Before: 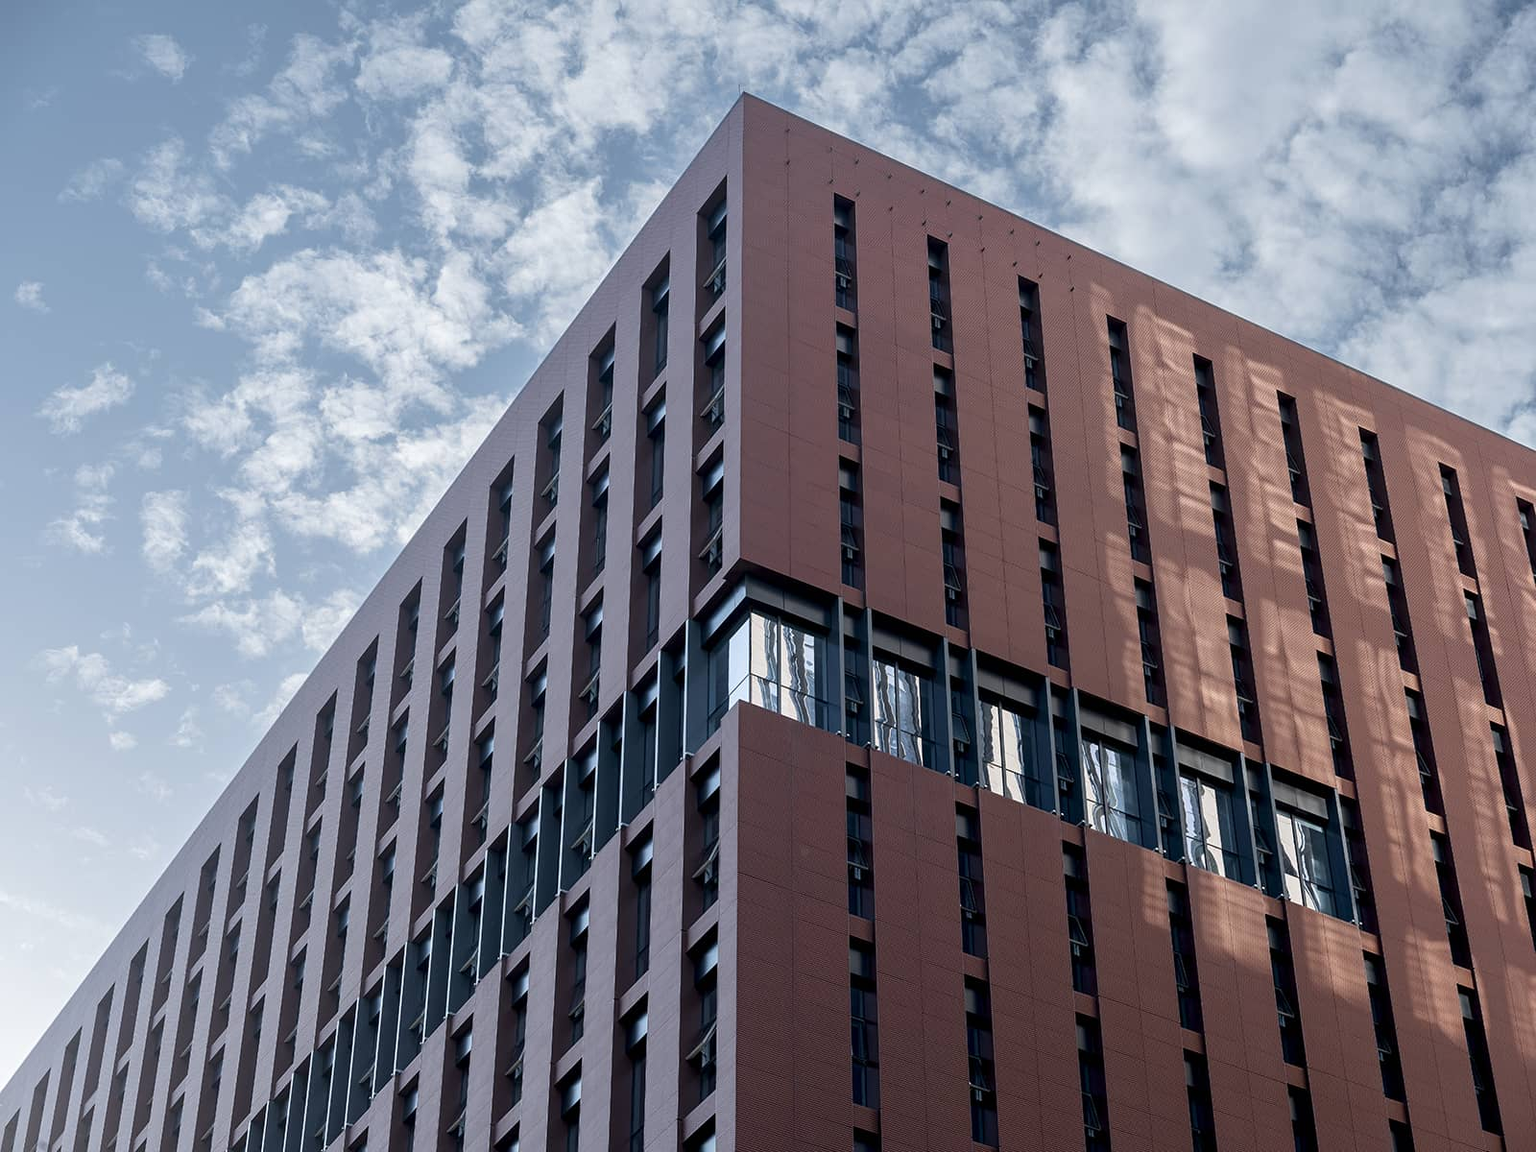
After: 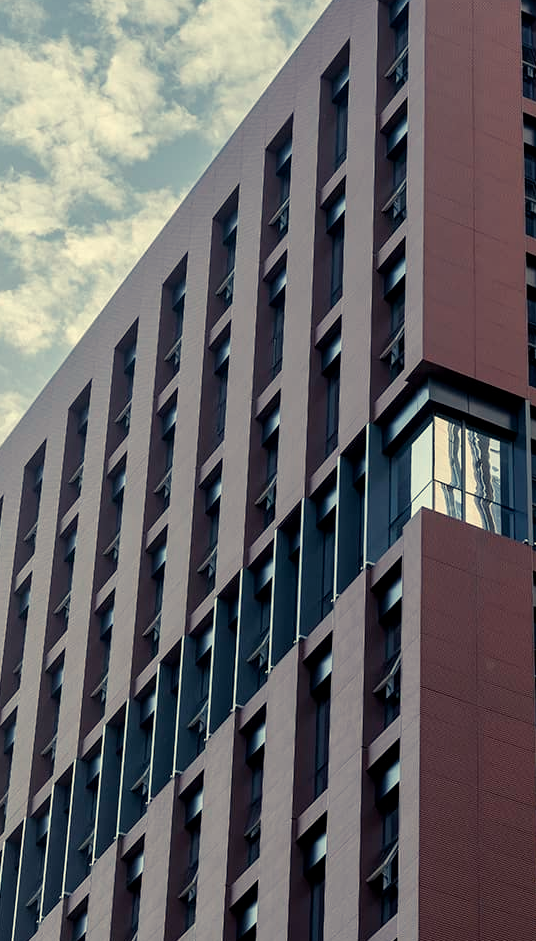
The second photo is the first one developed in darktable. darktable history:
crop and rotate: left 21.77%, top 18.528%, right 44.676%, bottom 2.997%
color balance rgb: shadows lift › chroma 2%, shadows lift › hue 263°, highlights gain › chroma 8%, highlights gain › hue 84°, linear chroma grading › global chroma -15%, saturation formula JzAzBz (2021)
